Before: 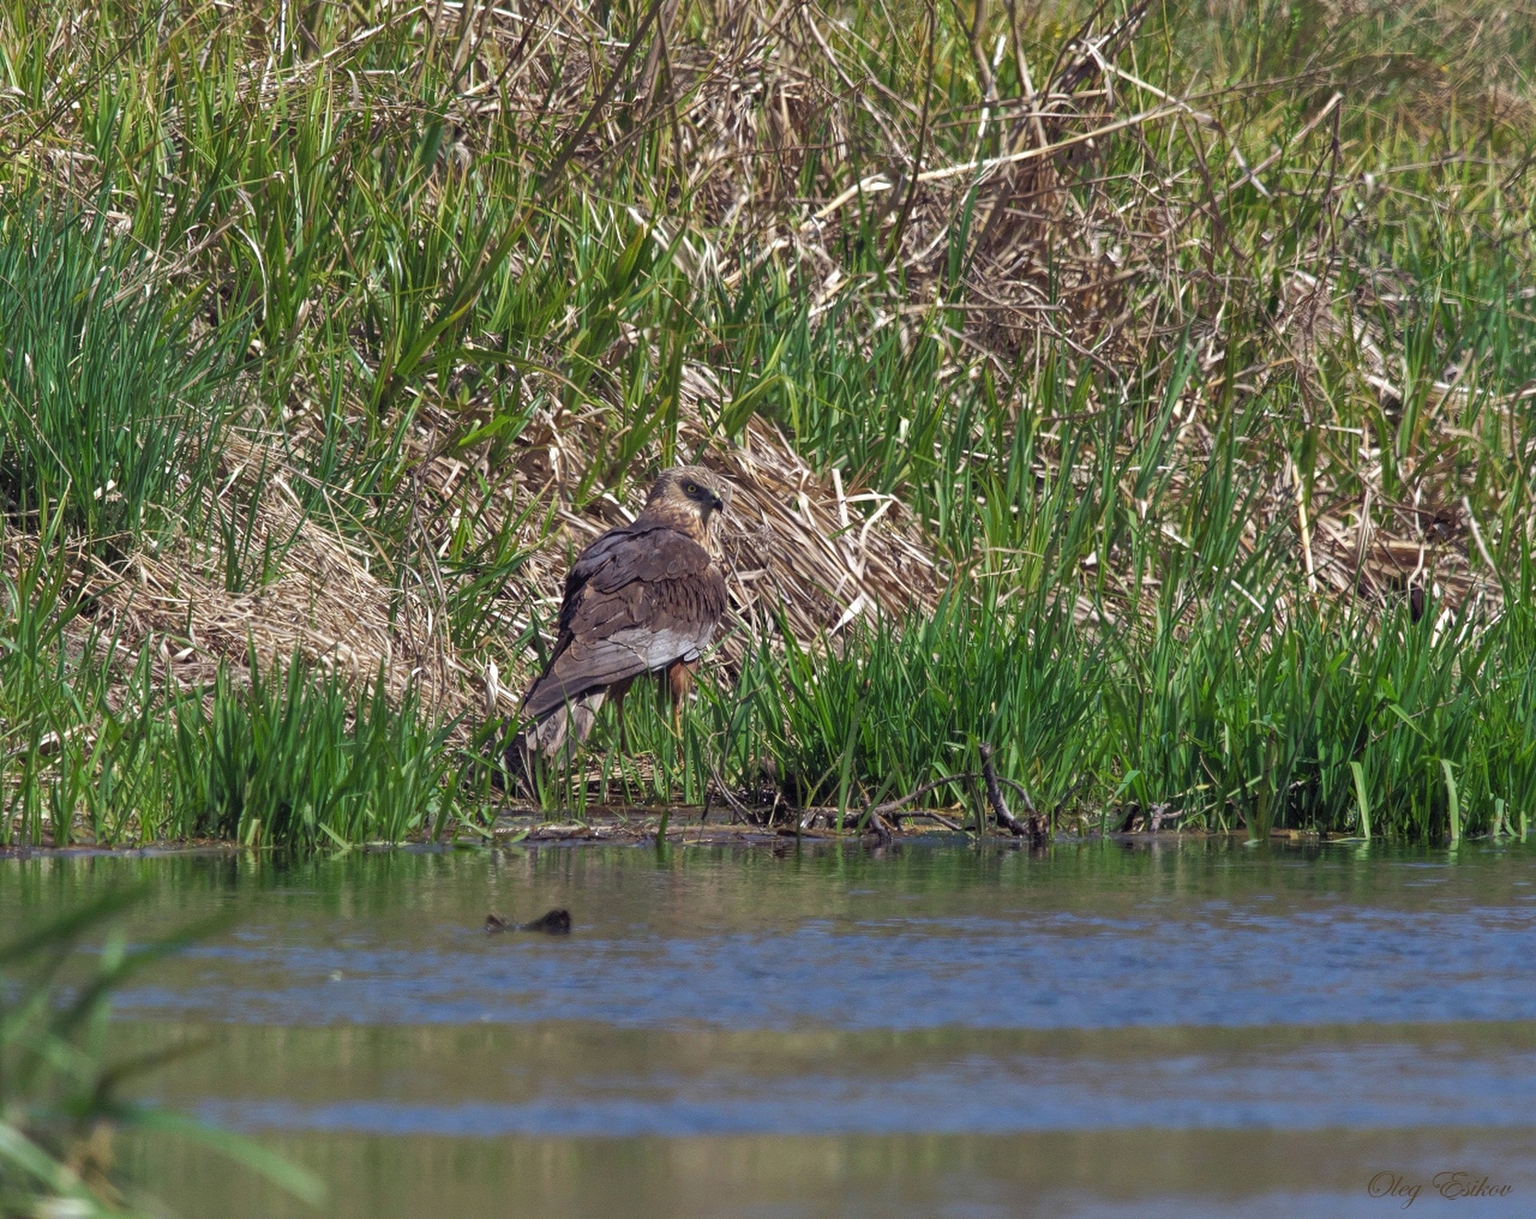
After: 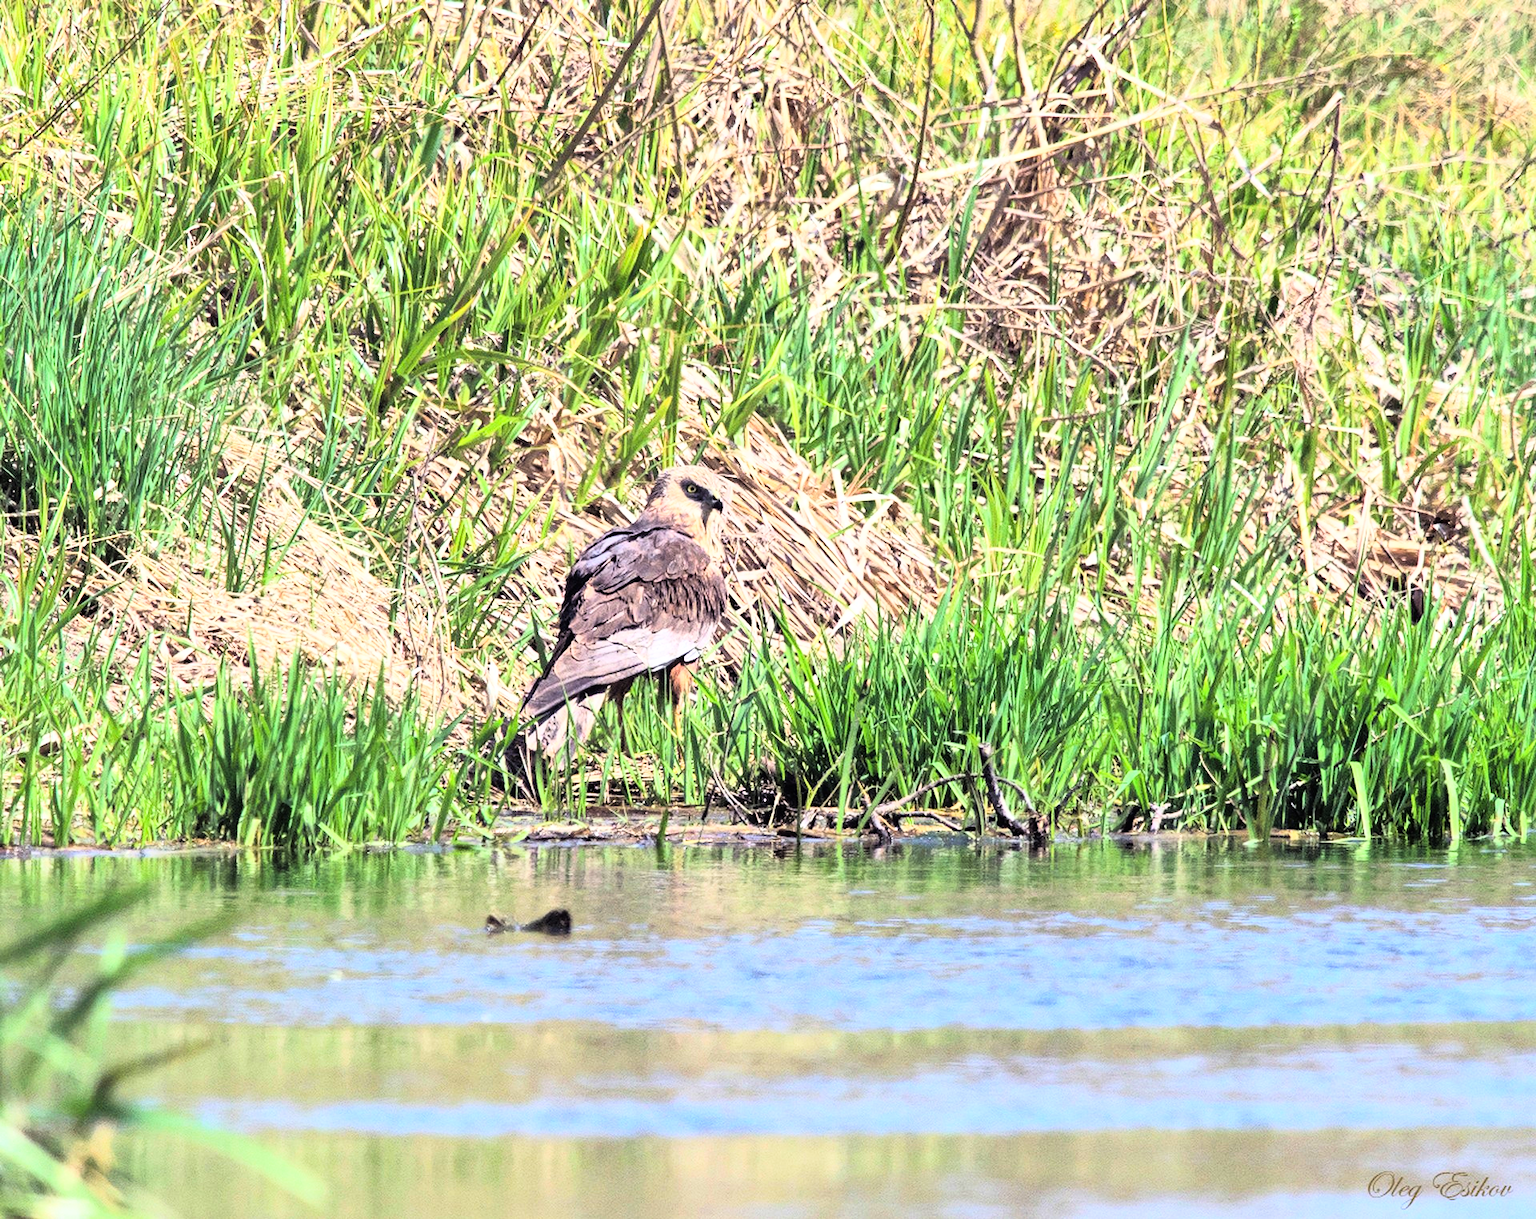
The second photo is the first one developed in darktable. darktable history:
tone equalizer: on, module defaults
shadows and highlights: shadows 29.61, highlights -30.47, low approximation 0.01, soften with gaussian
exposure: black level correction 0, exposure 0.877 EV, compensate exposure bias true, compensate highlight preservation false
rgb curve: curves: ch0 [(0, 0) (0.21, 0.15) (0.24, 0.21) (0.5, 0.75) (0.75, 0.96) (0.89, 0.99) (1, 1)]; ch1 [(0, 0.02) (0.21, 0.13) (0.25, 0.2) (0.5, 0.67) (0.75, 0.9) (0.89, 0.97) (1, 1)]; ch2 [(0, 0.02) (0.21, 0.13) (0.25, 0.2) (0.5, 0.67) (0.75, 0.9) (0.89, 0.97) (1, 1)], compensate middle gray true
